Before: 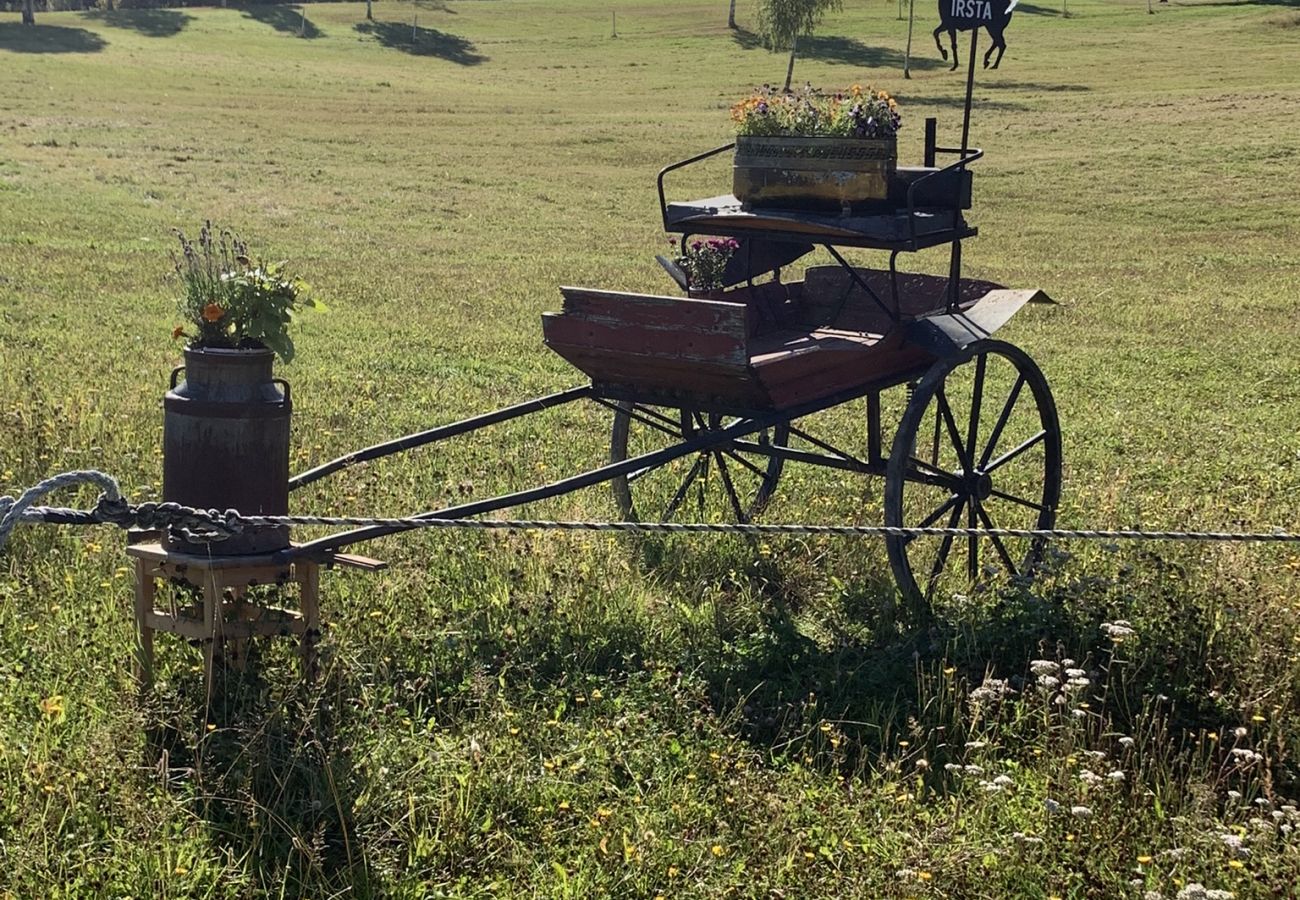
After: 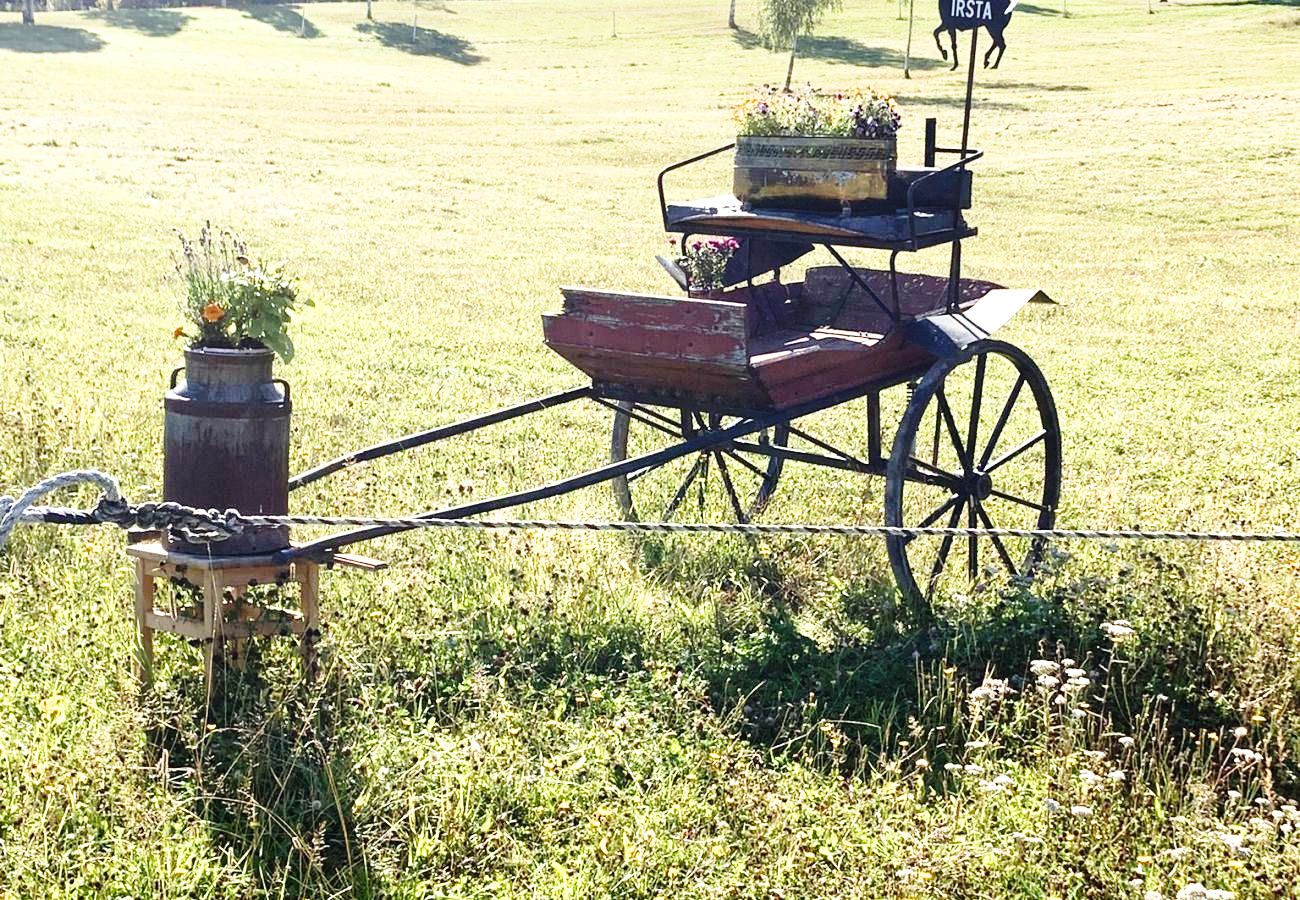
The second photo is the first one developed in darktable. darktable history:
exposure: exposure 1.16 EV, compensate exposure bias true, compensate highlight preservation false
base curve: curves: ch0 [(0, 0) (0.028, 0.03) (0.121, 0.232) (0.46, 0.748) (0.859, 0.968) (1, 1)], preserve colors none
